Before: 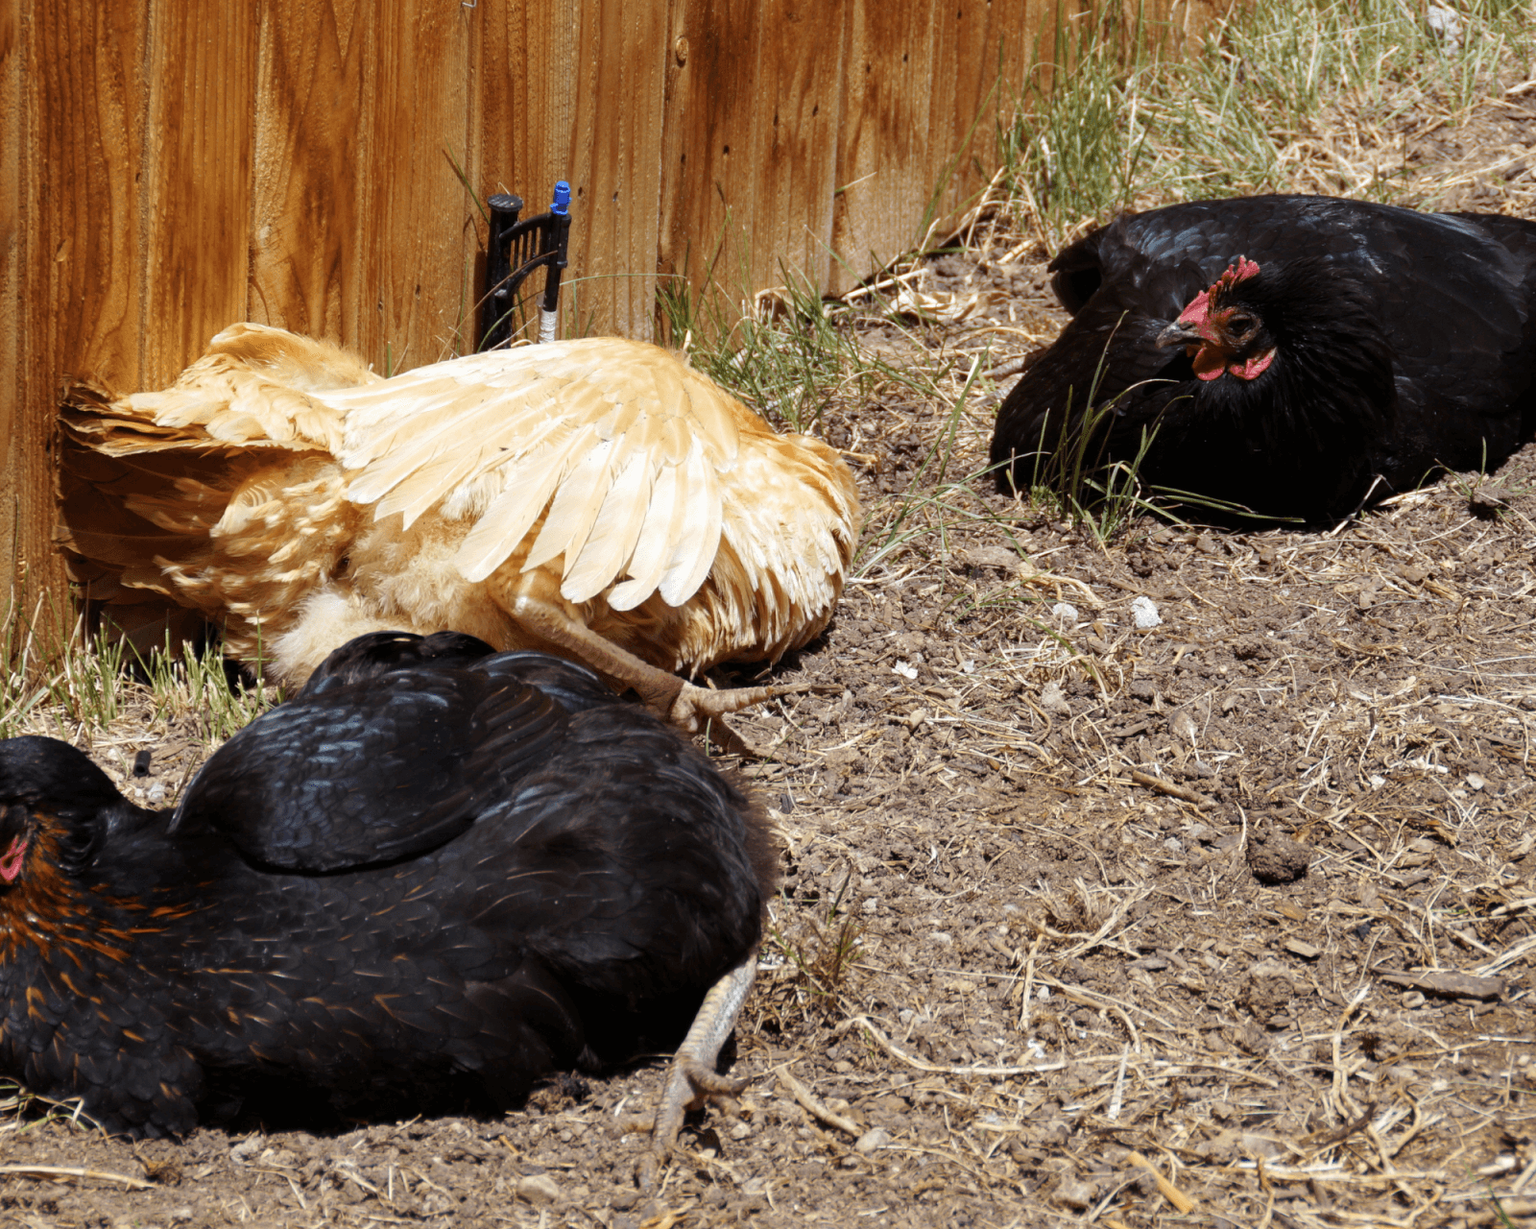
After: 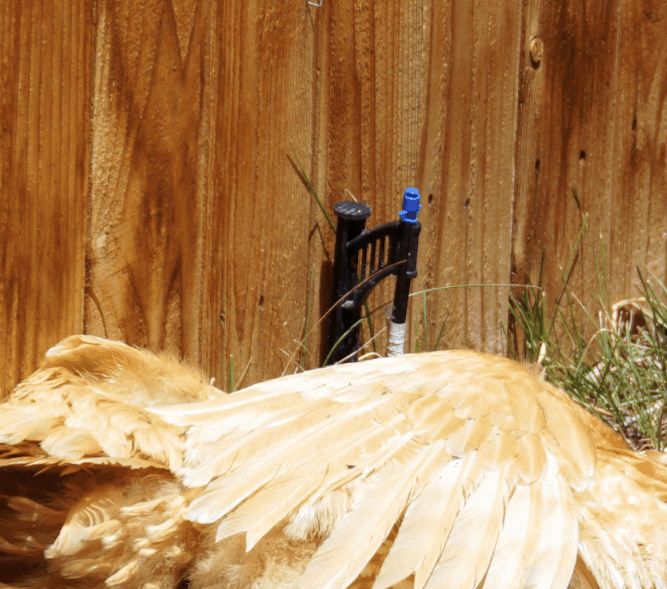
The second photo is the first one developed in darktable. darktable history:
velvia: on, module defaults
crop and rotate: left 10.932%, top 0.094%, right 47.354%, bottom 53.881%
